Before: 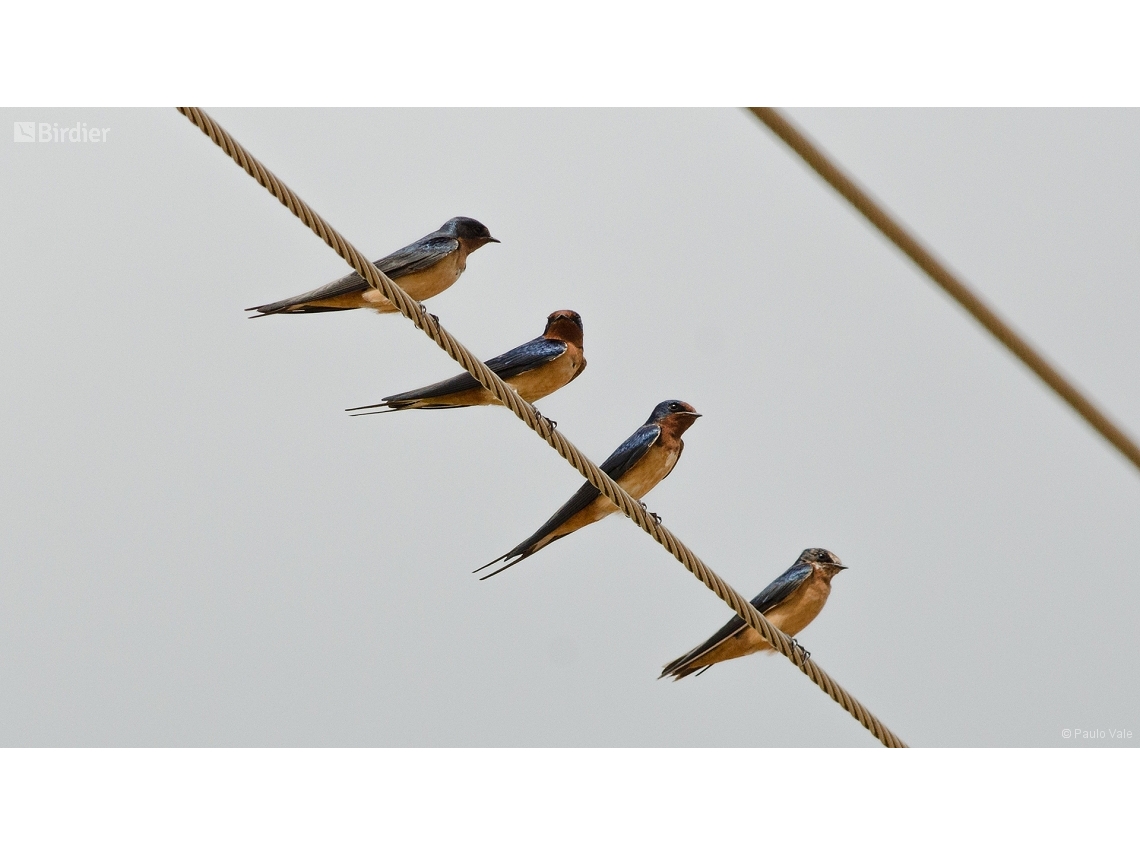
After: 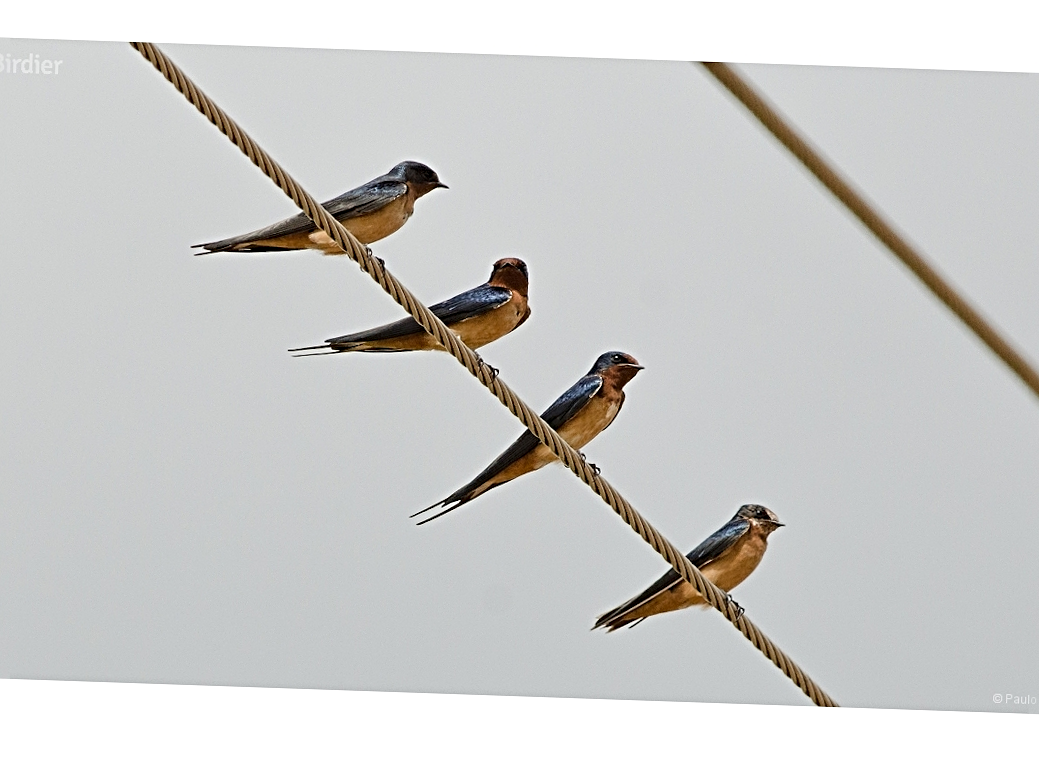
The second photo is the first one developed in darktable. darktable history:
crop and rotate: angle -1.96°, left 3.097%, top 4.154%, right 1.586%, bottom 0.529%
sharpen: radius 4
